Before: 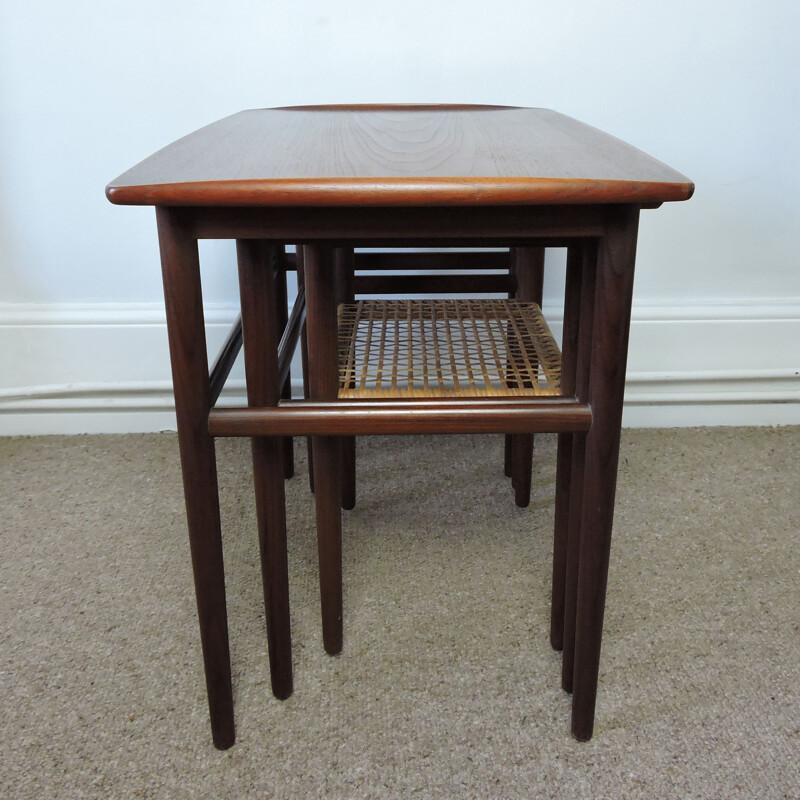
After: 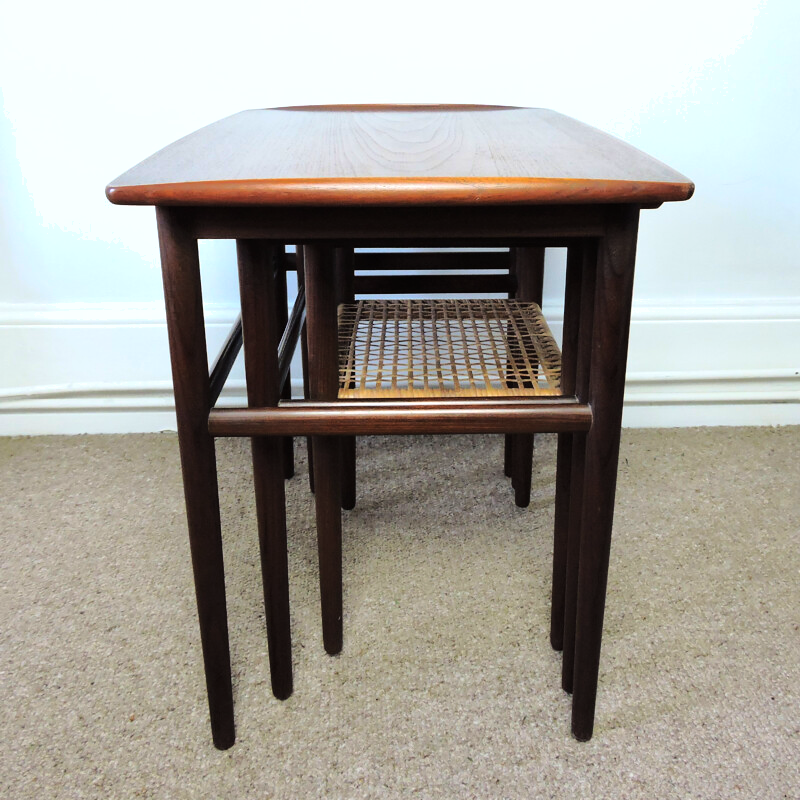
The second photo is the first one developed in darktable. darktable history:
shadows and highlights: shadows 29.97
base curve: curves: ch0 [(0, 0) (0.036, 0.025) (0.121, 0.166) (0.206, 0.329) (0.605, 0.79) (1, 1)]
tone equalizer: -8 EV -0.428 EV, -7 EV -0.364 EV, -6 EV -0.356 EV, -5 EV -0.214 EV, -3 EV 0.236 EV, -2 EV 0.307 EV, -1 EV 0.393 EV, +0 EV 0.429 EV
